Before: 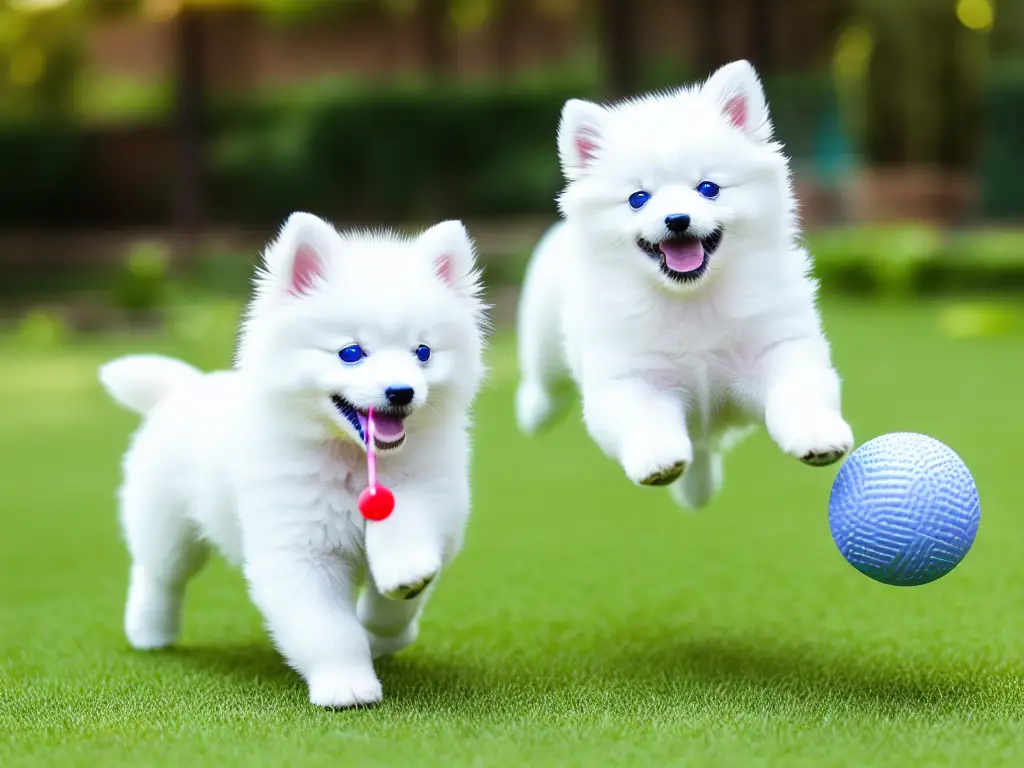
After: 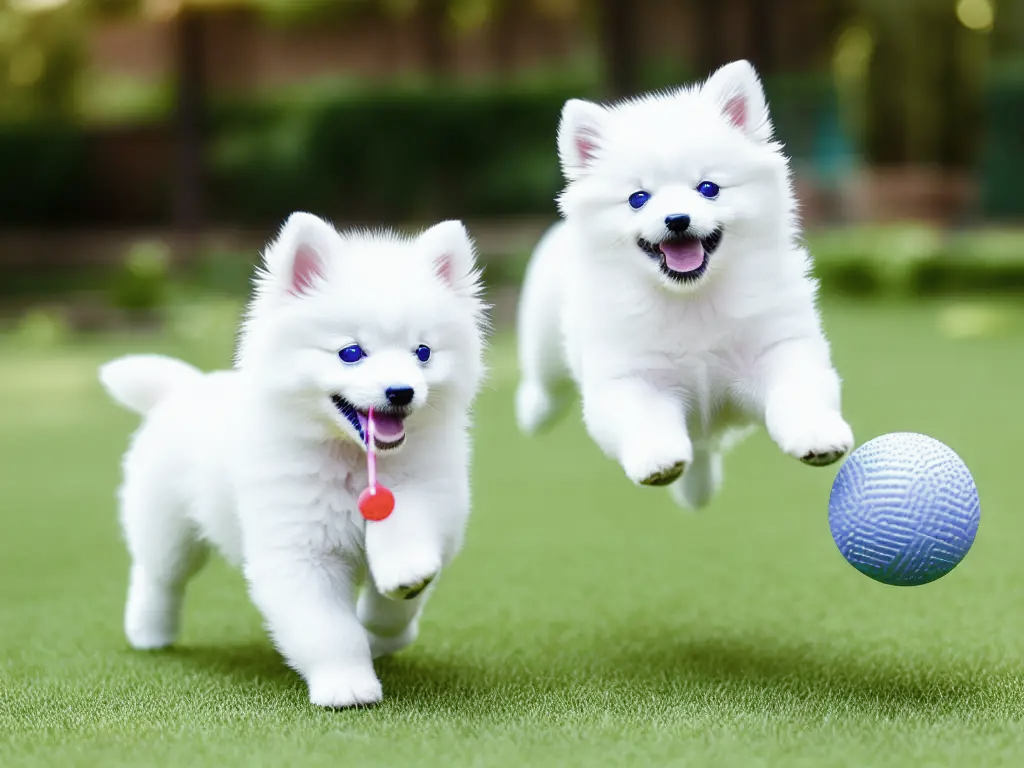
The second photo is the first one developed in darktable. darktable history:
contrast brightness saturation: contrast 0.061, brightness -0.009, saturation -0.224
color balance rgb: global offset › hue 168.65°, perceptual saturation grading › global saturation -0.07%, perceptual saturation grading › highlights -25.357%, perceptual saturation grading › shadows 29.605%, perceptual brilliance grading › global brilliance 2.741%, perceptual brilliance grading › highlights -3.422%, perceptual brilliance grading › shadows 2.836%
